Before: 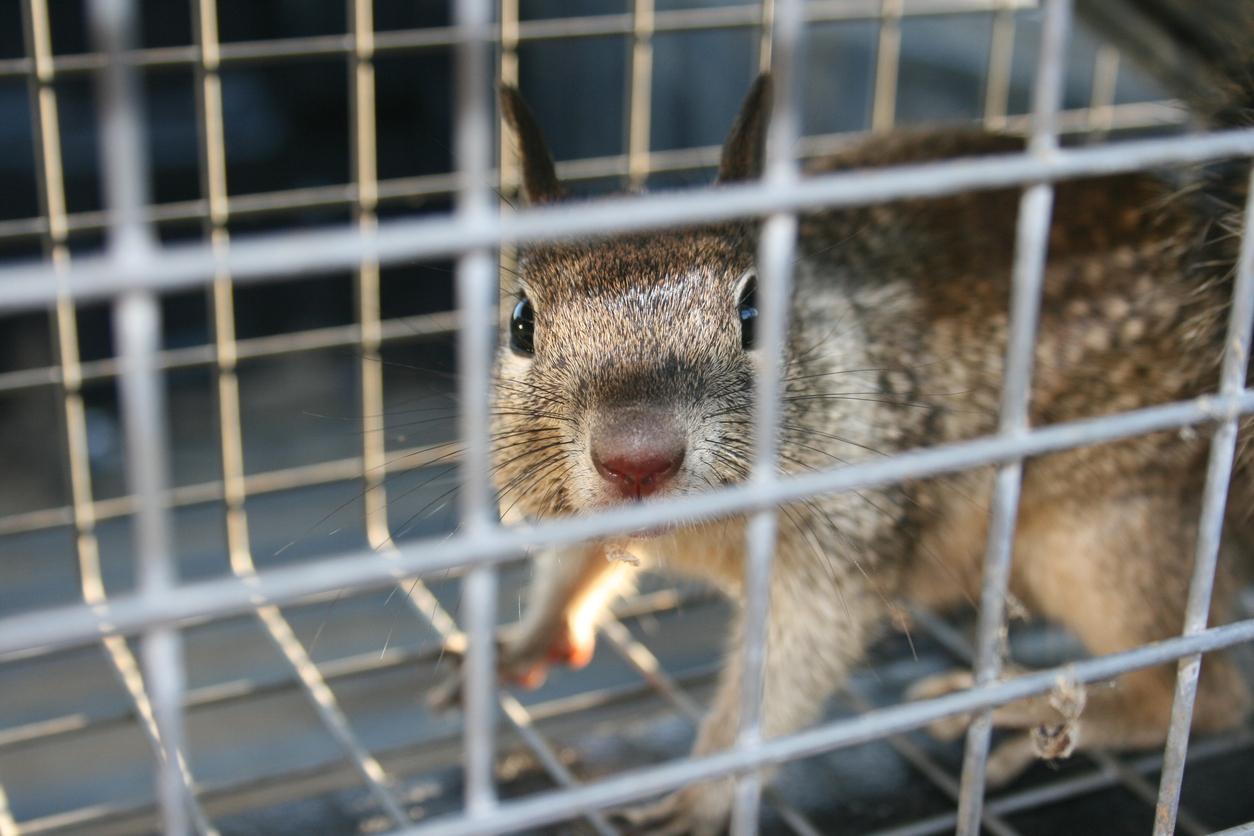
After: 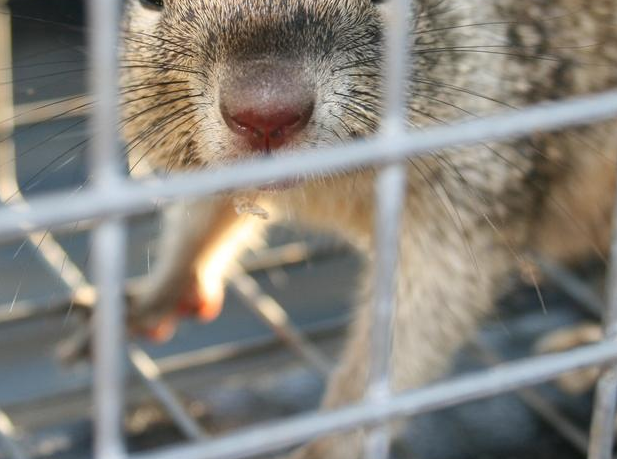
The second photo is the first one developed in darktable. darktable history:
crop: left 29.645%, top 41.509%, right 21.117%, bottom 3.483%
